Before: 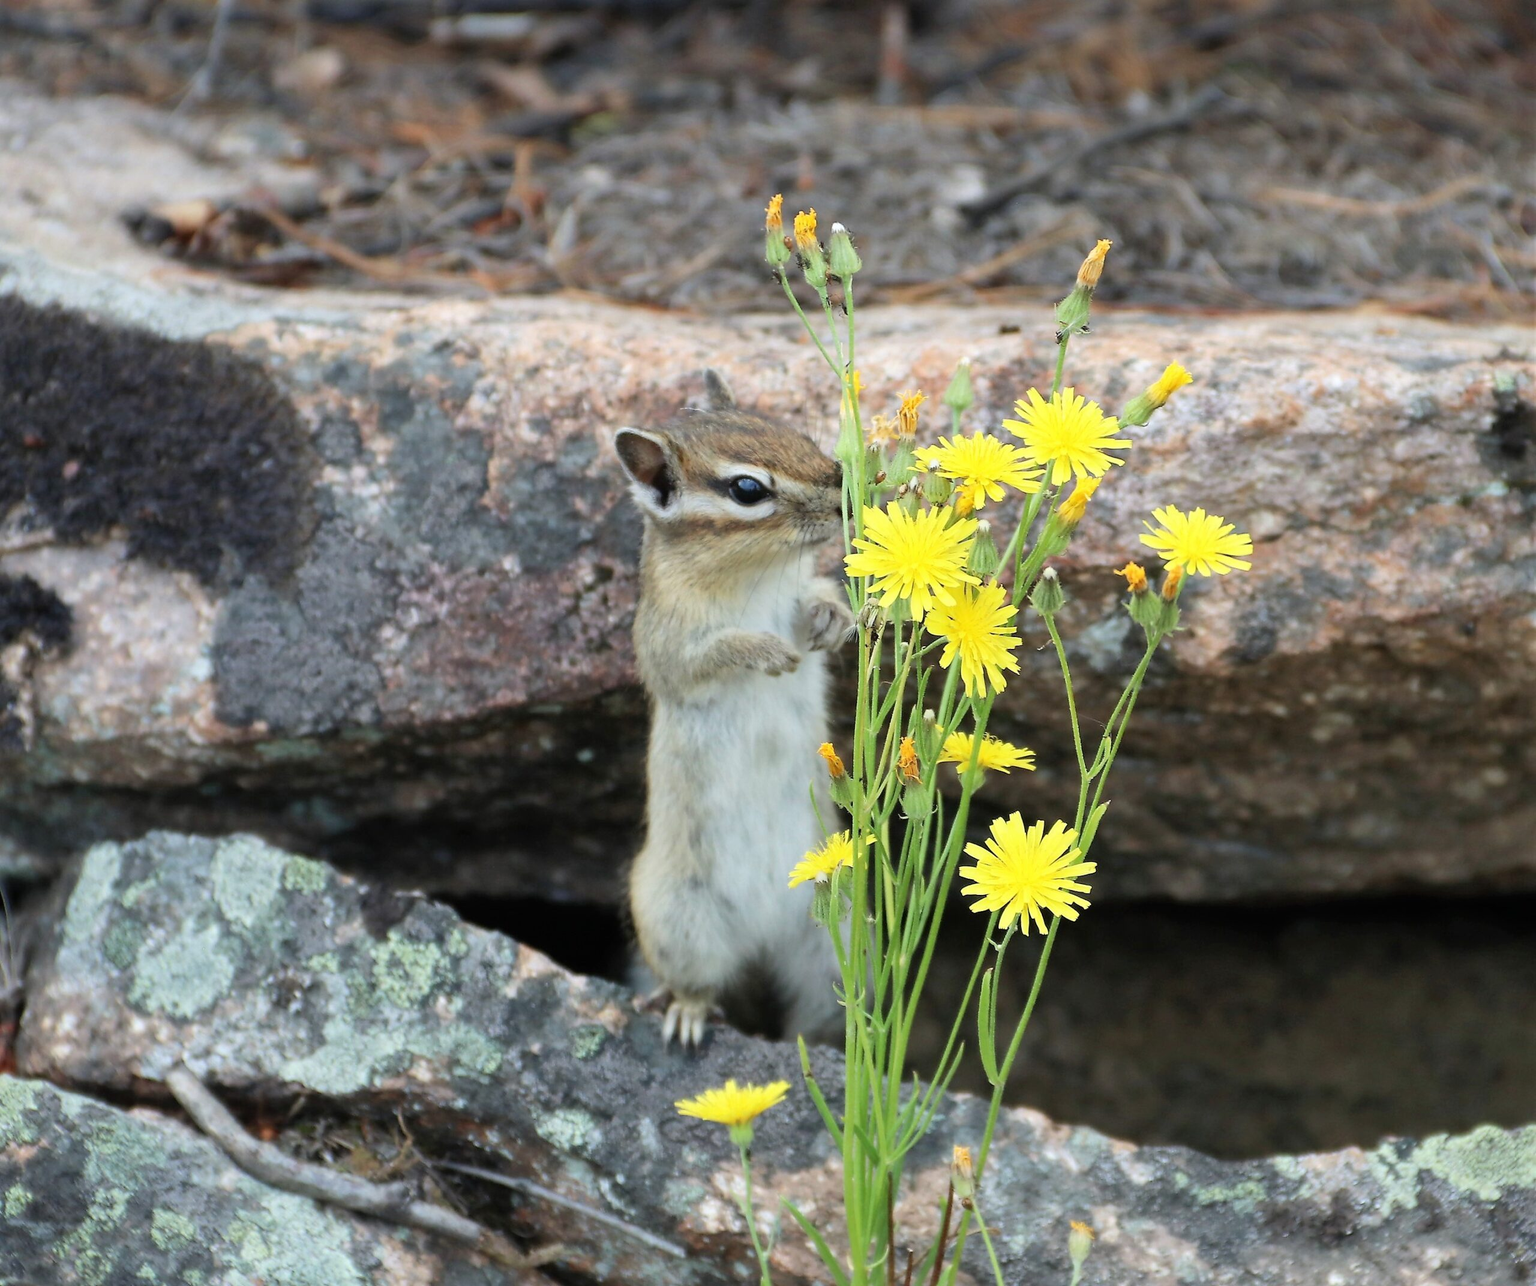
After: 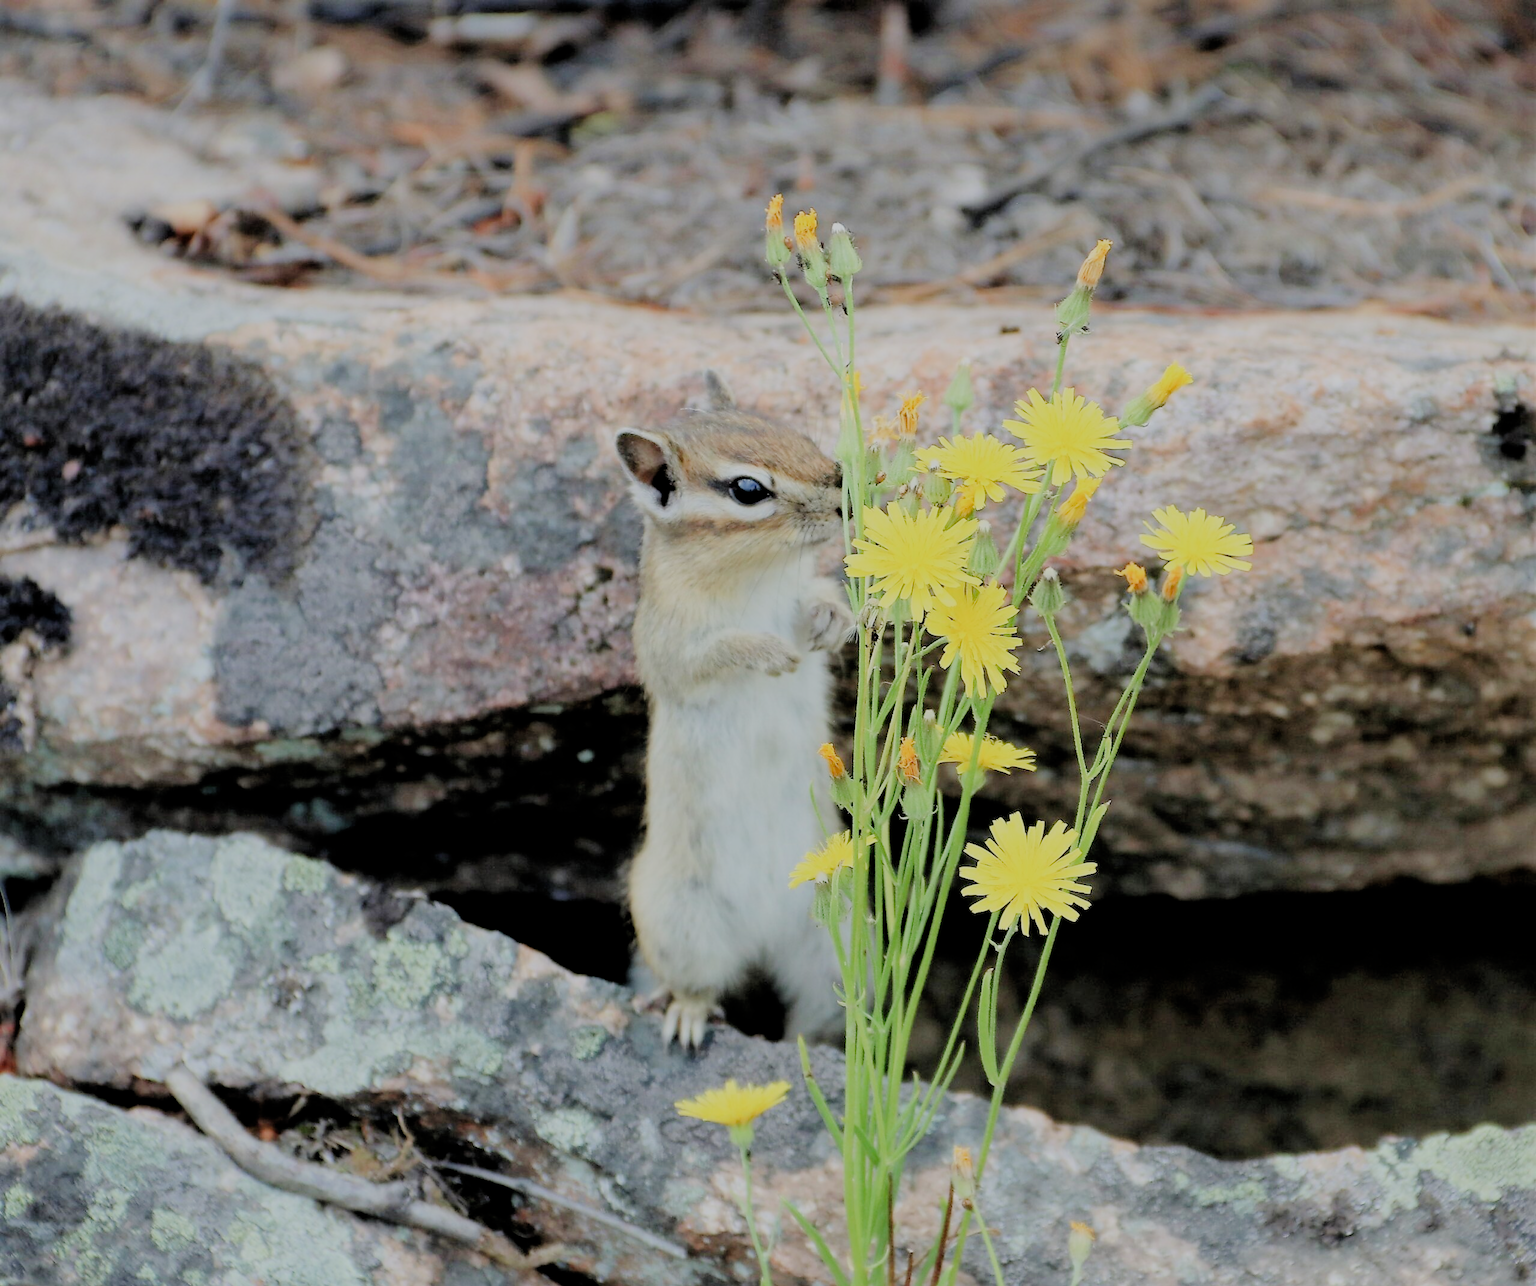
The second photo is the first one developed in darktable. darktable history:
tone curve: curves: ch0 [(0, 0) (0.004, 0.001) (0.133, 0.112) (0.325, 0.362) (0.832, 0.893) (1, 1)], preserve colors none
filmic rgb: black relative exposure -4.41 EV, white relative exposure 6.6 EV, threshold 2.97 EV, hardness 1.91, contrast 0.508, enable highlight reconstruction true
